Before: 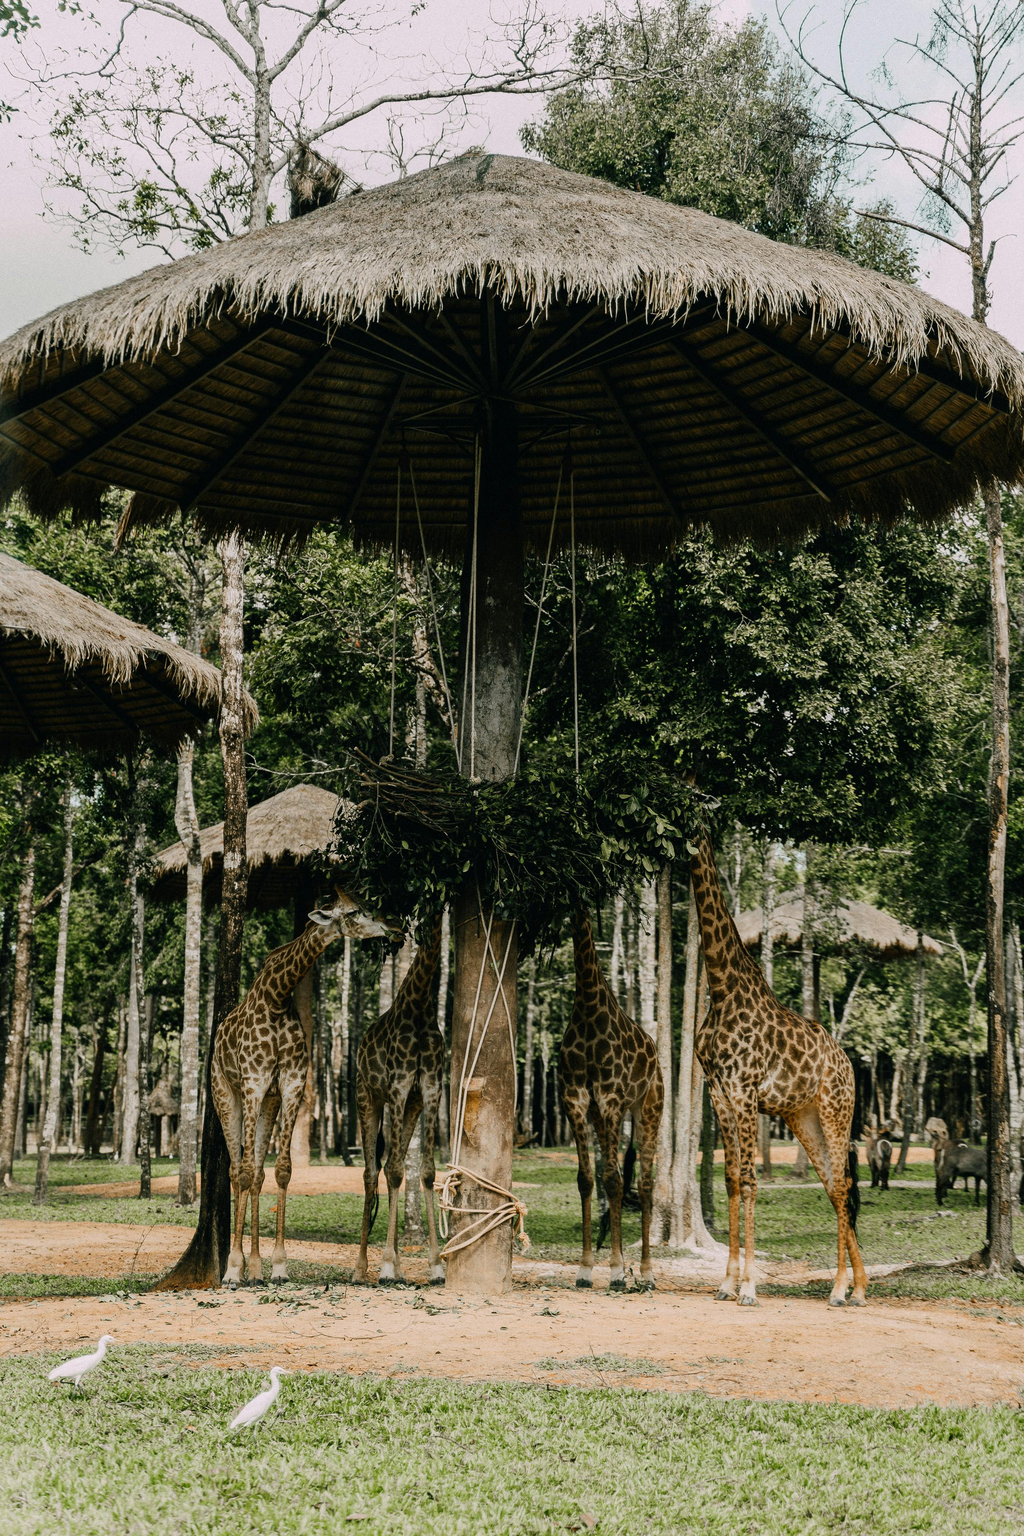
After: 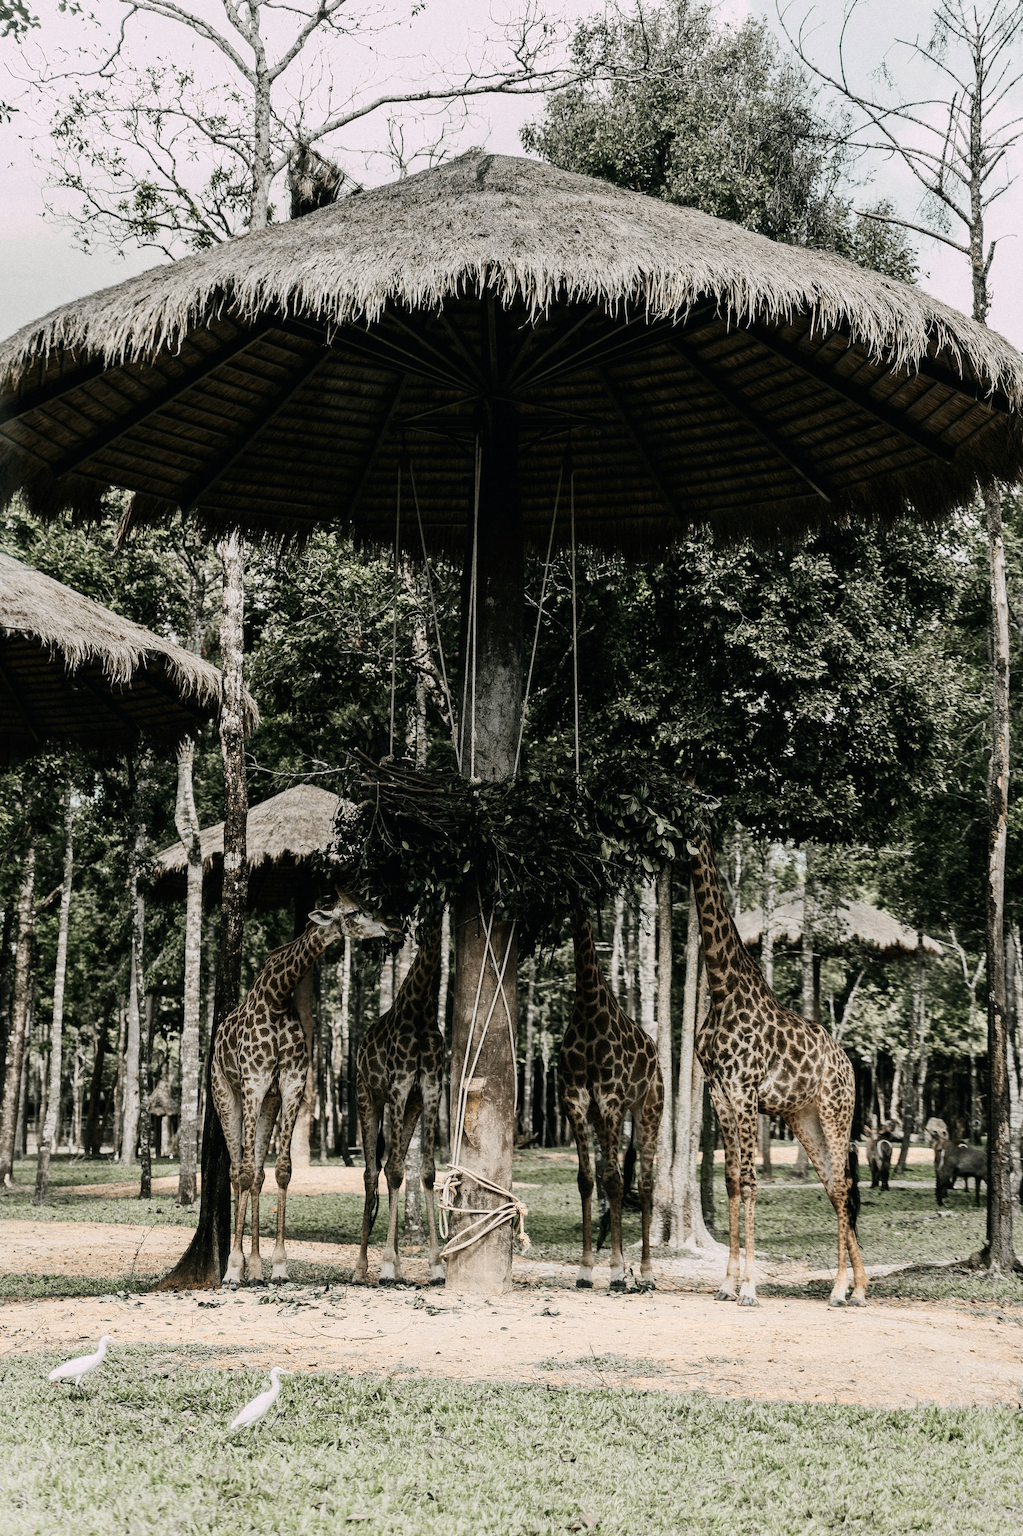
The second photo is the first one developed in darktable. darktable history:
contrast brightness saturation: contrast 0.15, brightness -0.01, saturation 0.1
exposure: compensate highlight preservation false
color zones: curves: ch0 [(0, 0.6) (0.129, 0.585) (0.193, 0.596) (0.429, 0.5) (0.571, 0.5) (0.714, 0.5) (0.857, 0.5) (1, 0.6)]; ch1 [(0, 0.453) (0.112, 0.245) (0.213, 0.252) (0.429, 0.233) (0.571, 0.231) (0.683, 0.242) (0.857, 0.296) (1, 0.453)]
